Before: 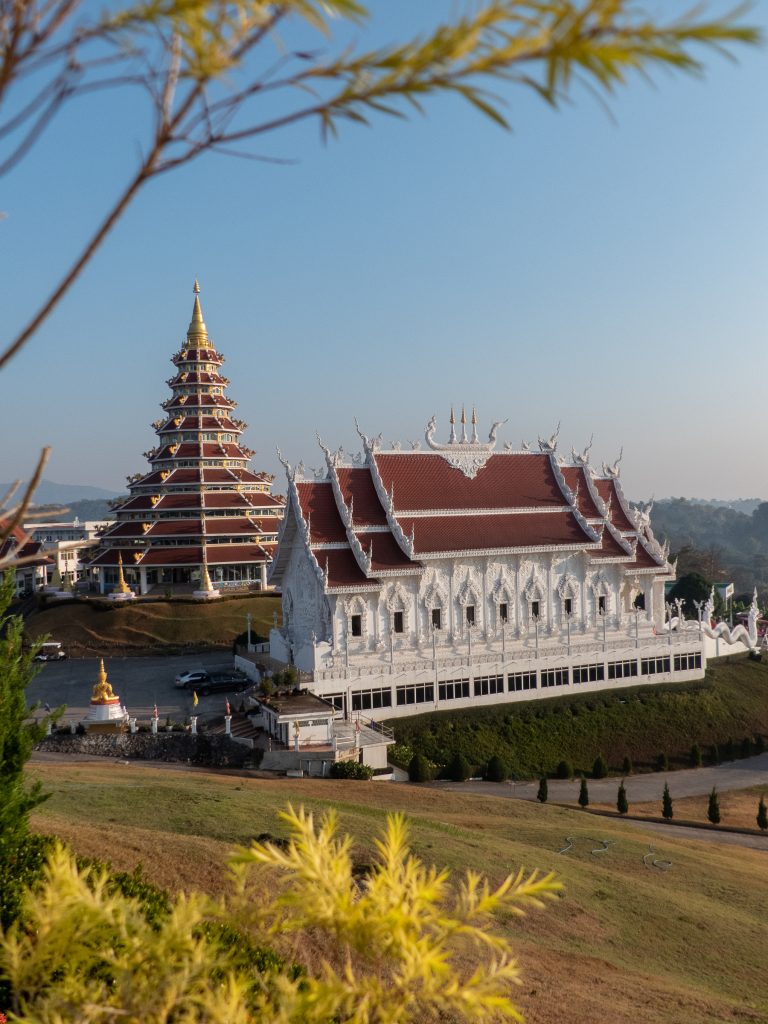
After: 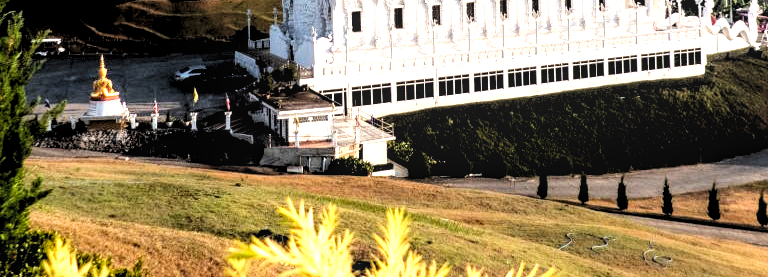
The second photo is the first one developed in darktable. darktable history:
tone curve: curves: ch0 [(0, 0) (0.003, 0.028) (0.011, 0.028) (0.025, 0.026) (0.044, 0.036) (0.069, 0.06) (0.1, 0.101) (0.136, 0.15) (0.177, 0.203) (0.224, 0.271) (0.277, 0.345) (0.335, 0.422) (0.399, 0.515) (0.468, 0.611) (0.543, 0.716) (0.623, 0.826) (0.709, 0.942) (0.801, 0.992) (0.898, 1) (1, 1)], preserve colors none
tone equalizer: -8 EV -0.778 EV, -7 EV -0.682 EV, -6 EV -0.609 EV, -5 EV -0.404 EV, -3 EV 0.383 EV, -2 EV 0.6 EV, -1 EV 0.692 EV, +0 EV 0.73 EV, mask exposure compensation -0.486 EV
filmic rgb: black relative exposure -7.09 EV, white relative exposure 5.38 EV, hardness 3.03, add noise in highlights 0.002, preserve chrominance max RGB, color science v3 (2019), use custom middle-gray values true, iterations of high-quality reconstruction 10, contrast in highlights soft
crop and rotate: top 59.07%, bottom 13.866%
local contrast: on, module defaults
levels: levels [0.055, 0.477, 0.9]
